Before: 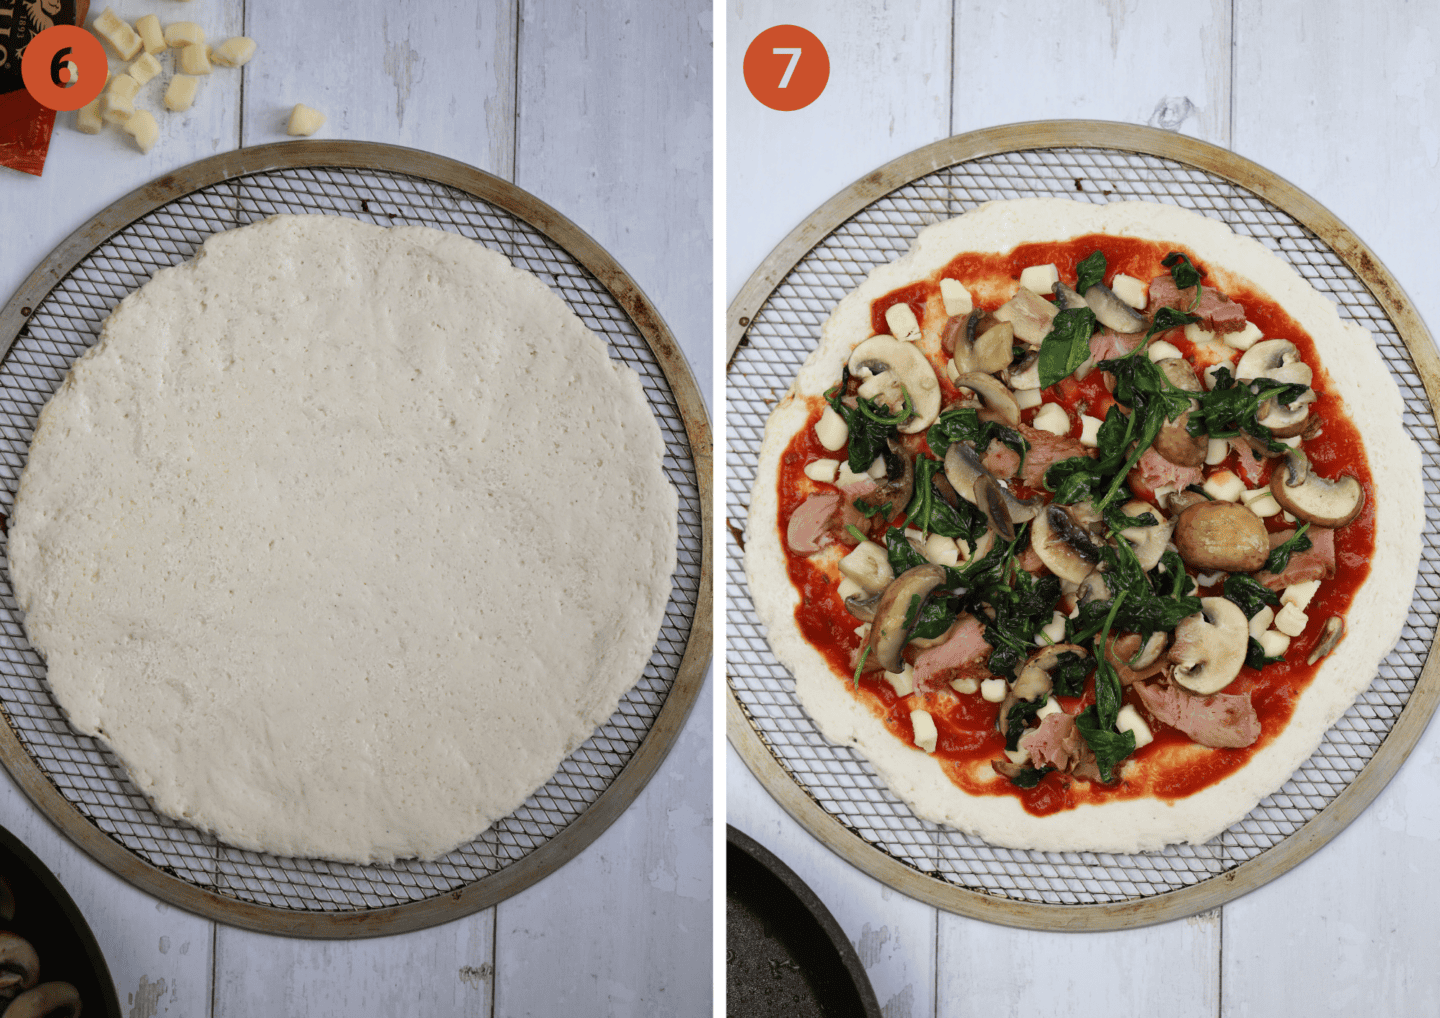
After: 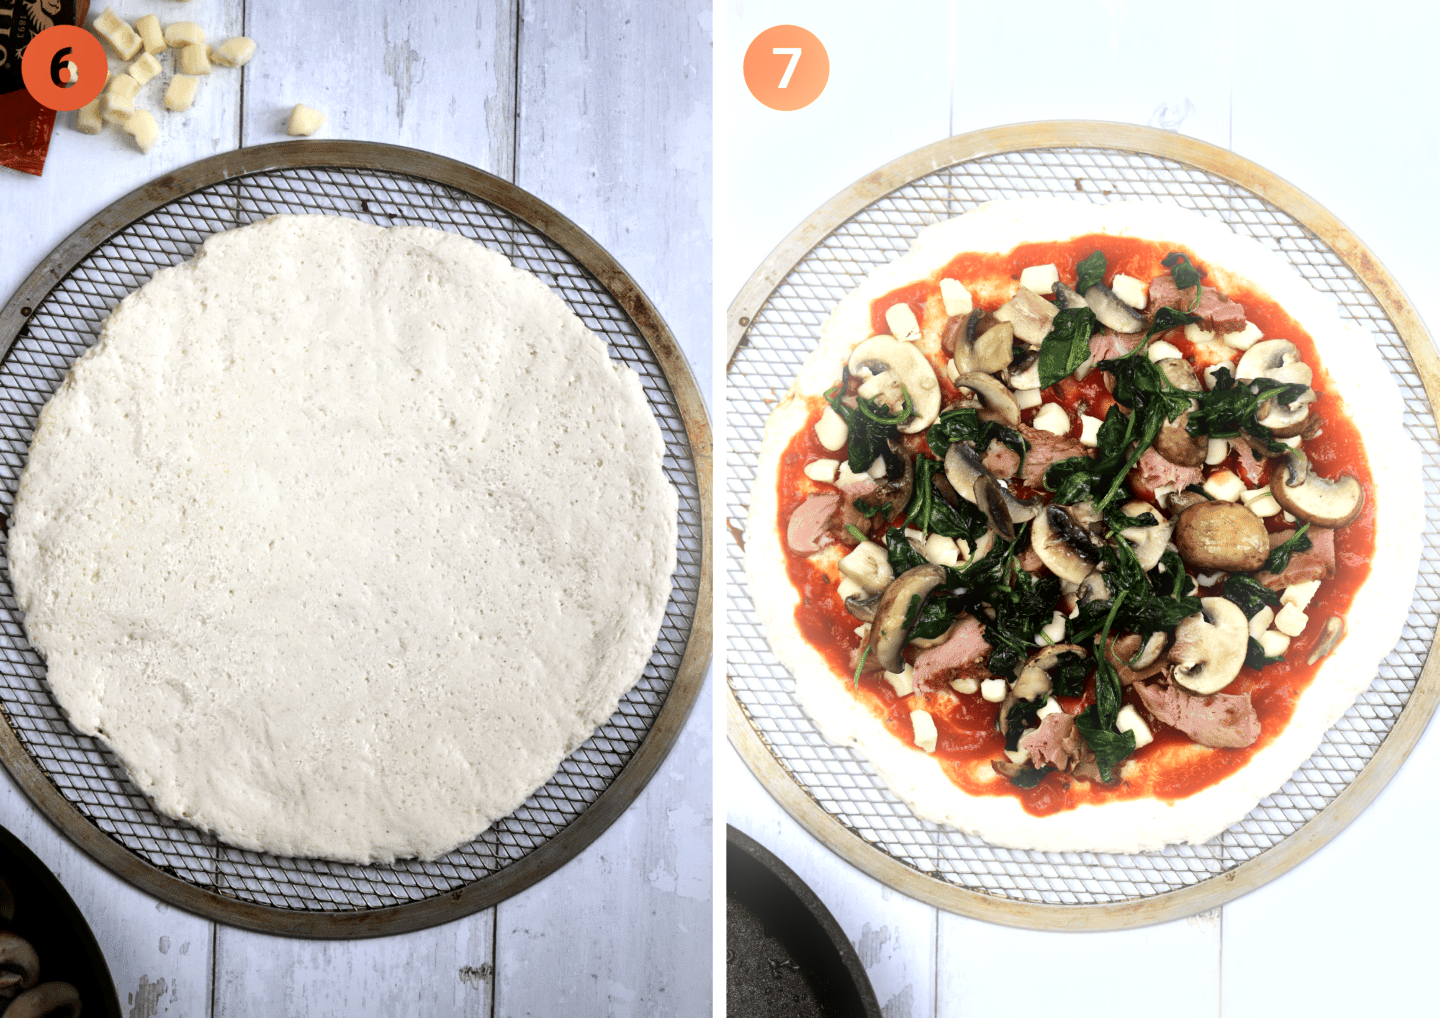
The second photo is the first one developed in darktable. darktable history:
local contrast: mode bilateral grid, contrast 25, coarseness 60, detail 151%, midtone range 0.2
tone equalizer: -8 EV -0.75 EV, -7 EV -0.7 EV, -6 EV -0.6 EV, -5 EV -0.4 EV, -3 EV 0.4 EV, -2 EV 0.6 EV, -1 EV 0.7 EV, +0 EV 0.75 EV, edges refinement/feathering 500, mask exposure compensation -1.57 EV, preserve details no
bloom: size 9%, threshold 100%, strength 7%
exposure: exposure 0.014 EV, compensate highlight preservation false
white balance: red 0.988, blue 1.017
